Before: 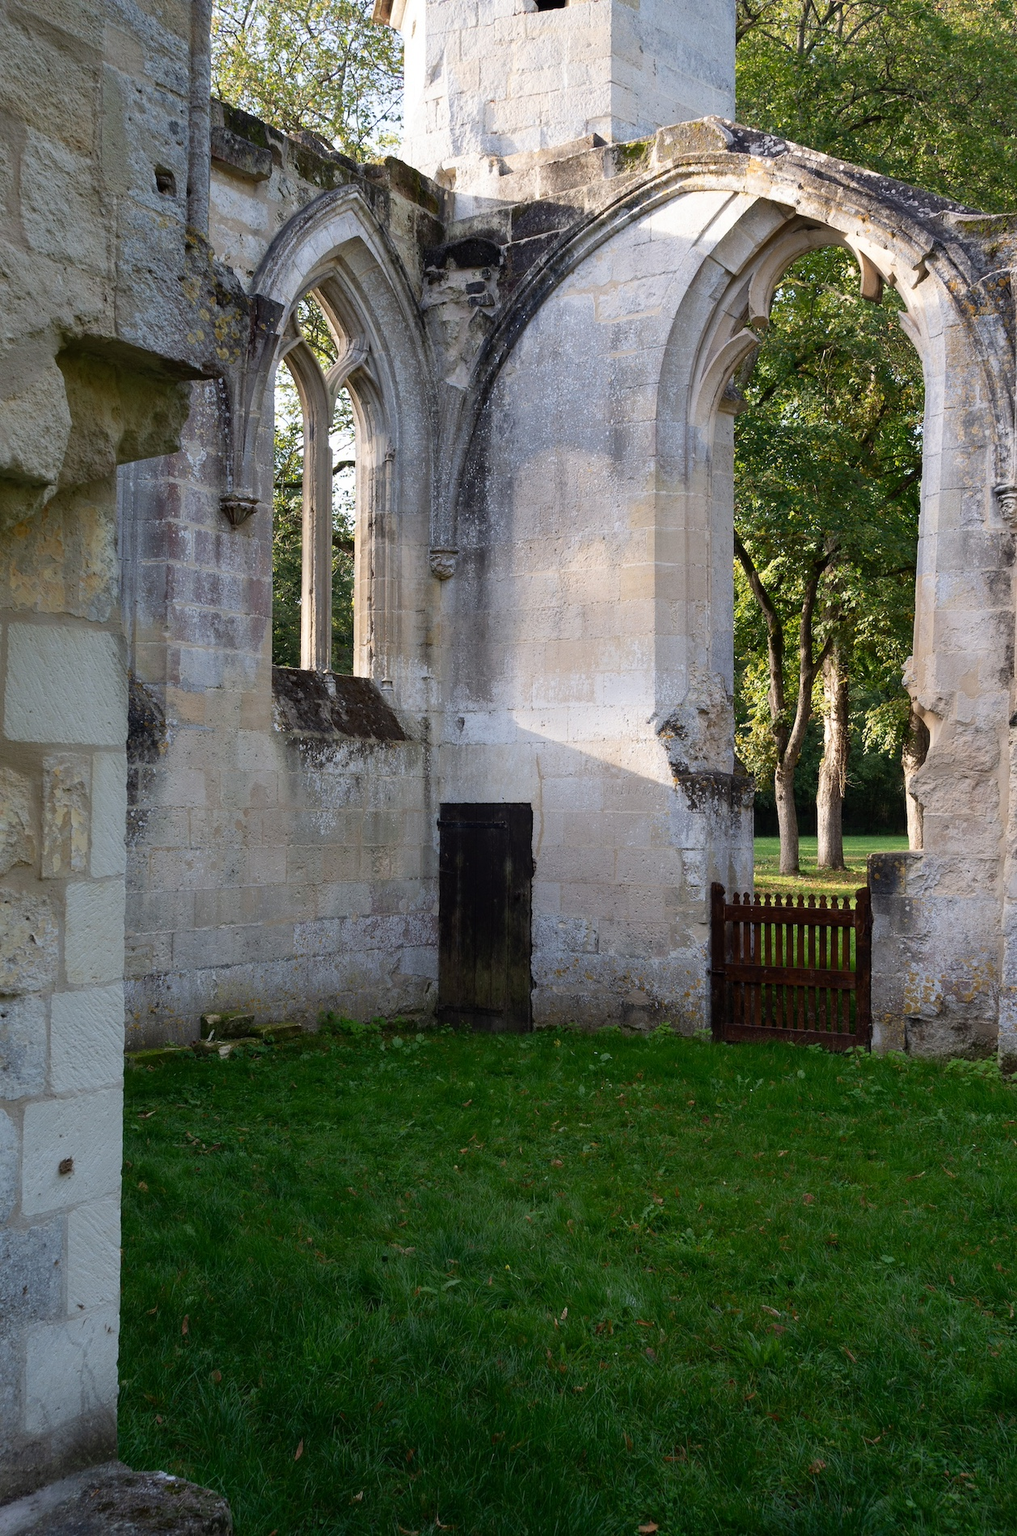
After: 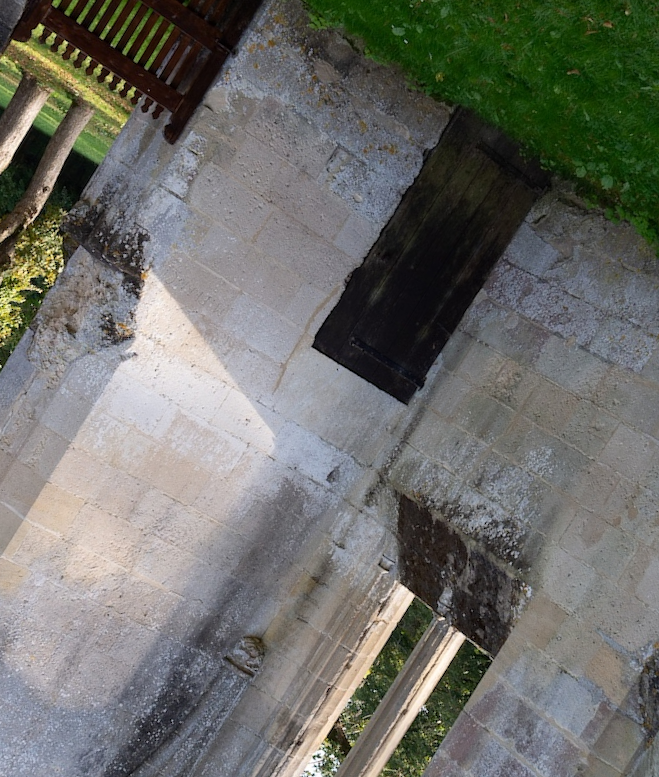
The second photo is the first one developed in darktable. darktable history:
crop and rotate: angle 148.22°, left 9.228%, top 15.579%, right 4.562%, bottom 17.096%
